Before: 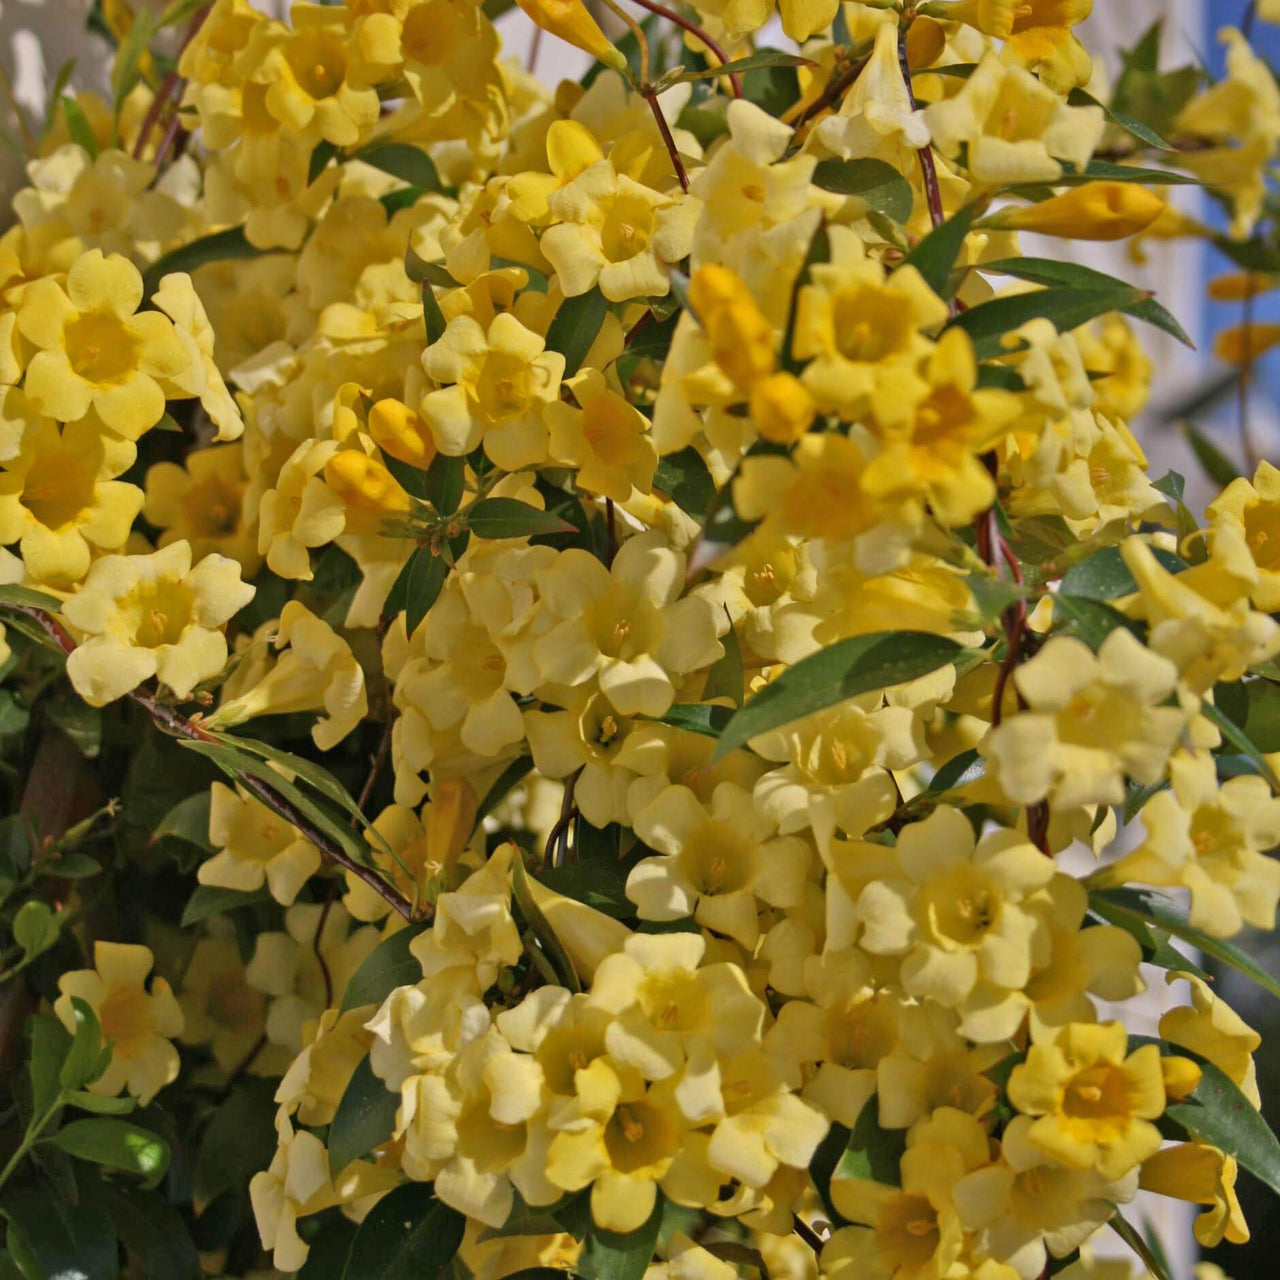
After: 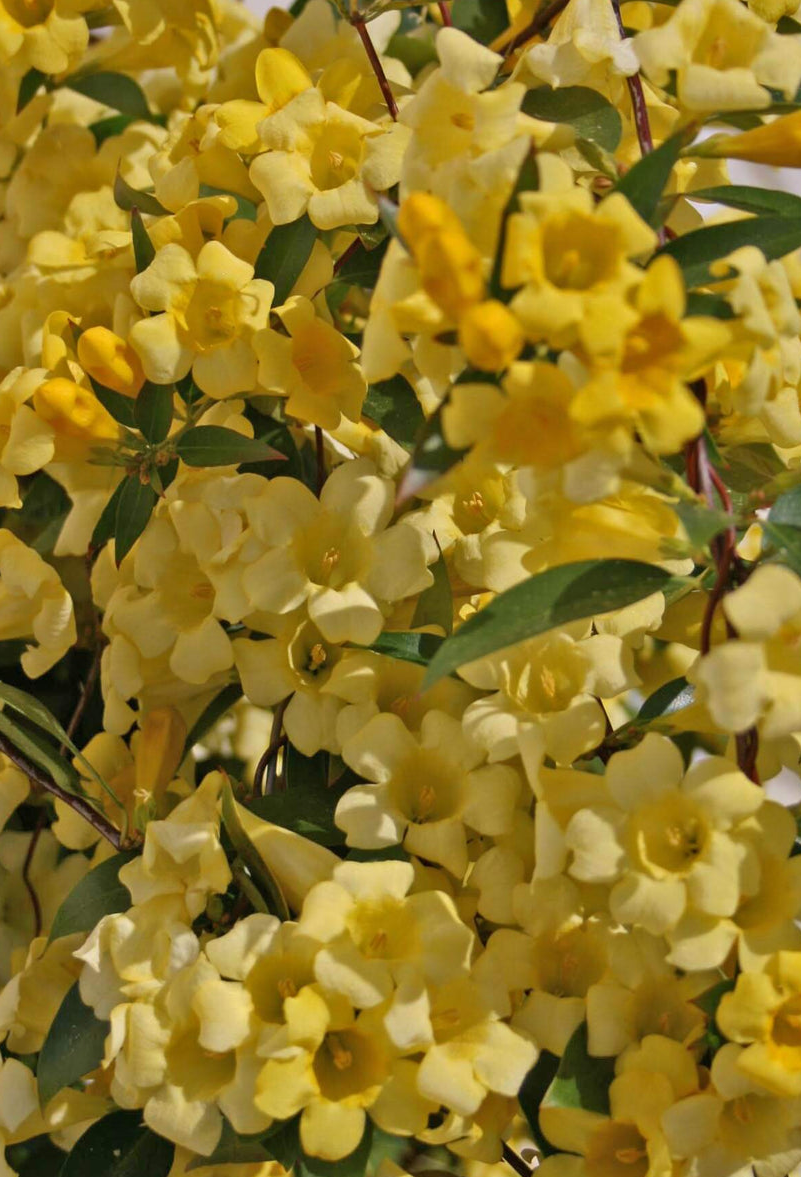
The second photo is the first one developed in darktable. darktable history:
crop and rotate: left 22.748%, top 5.646%, right 14.635%, bottom 2.365%
